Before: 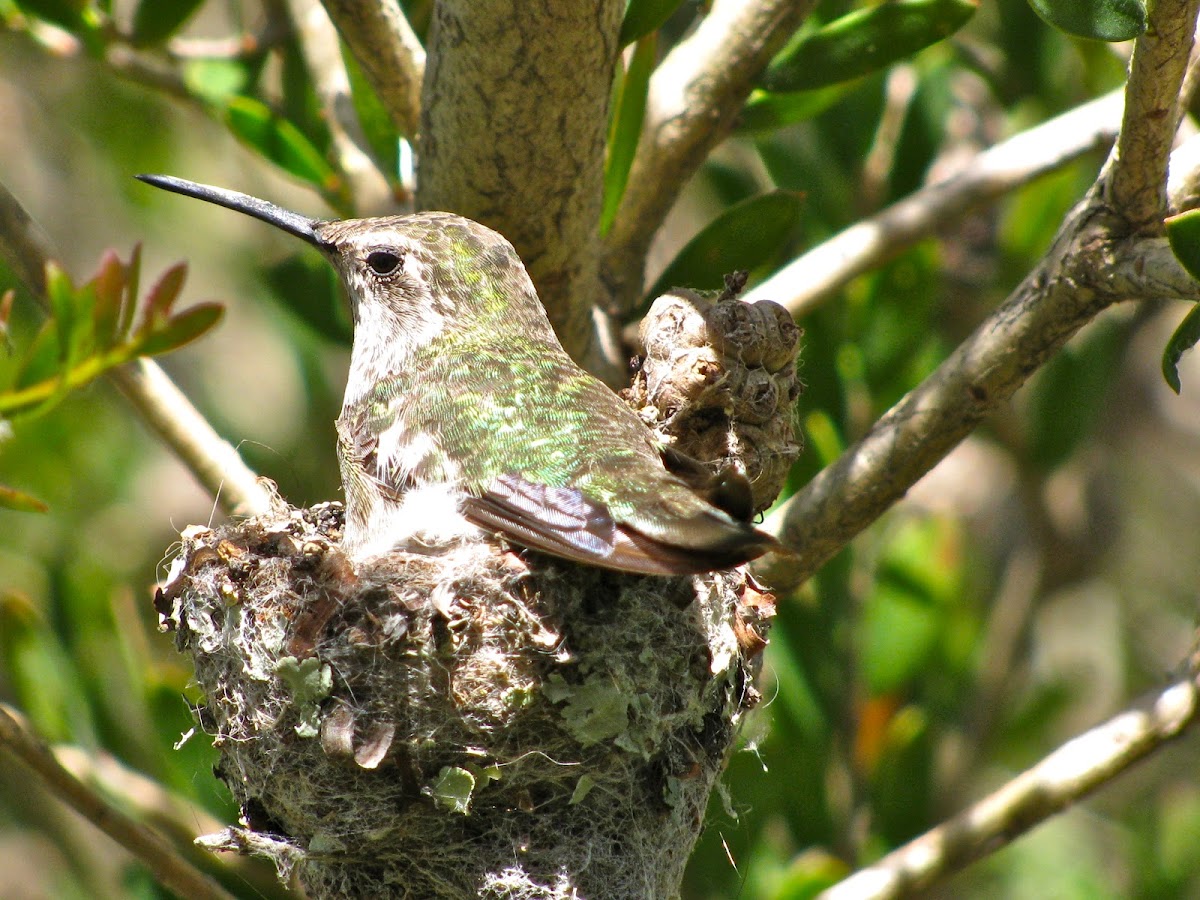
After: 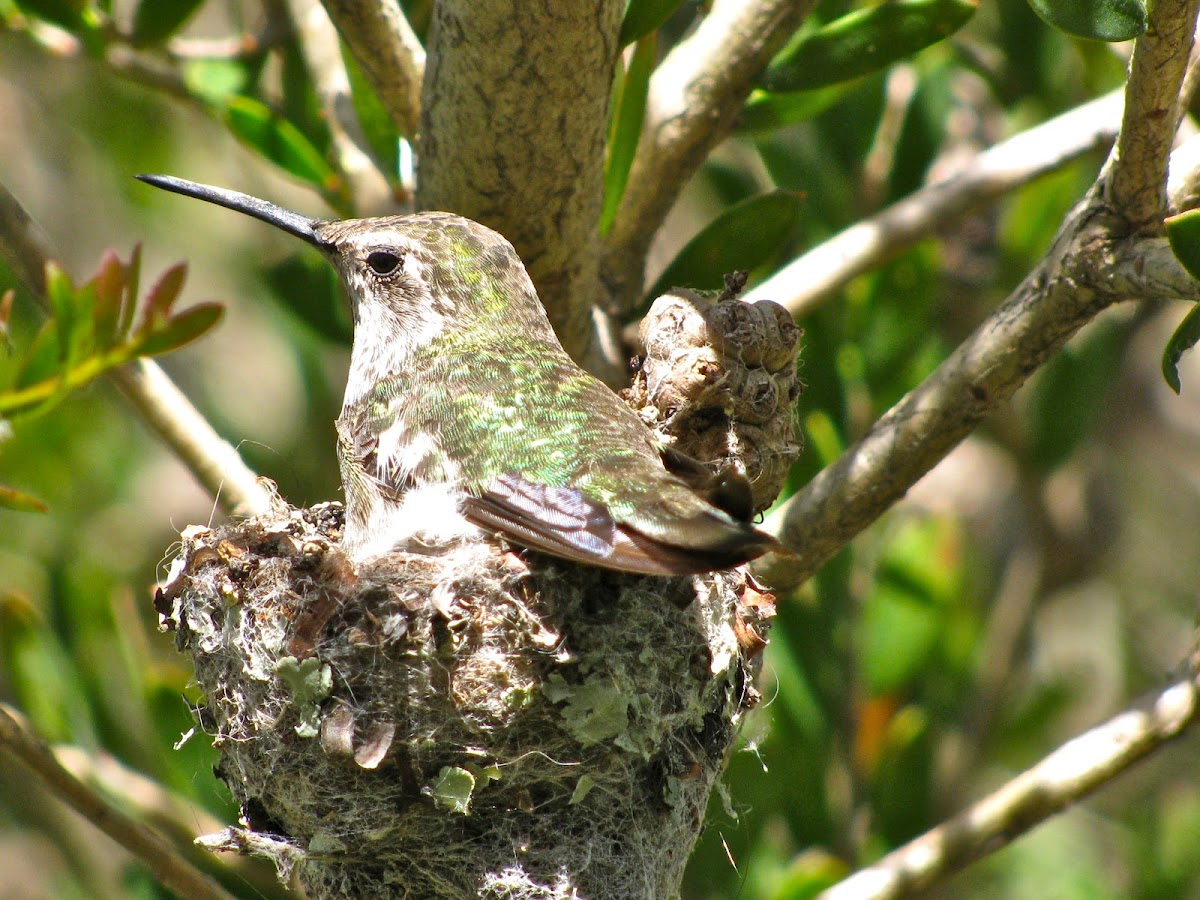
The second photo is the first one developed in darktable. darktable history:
shadows and highlights: highlights color adjustment 0%, soften with gaussian
white balance: emerald 1
